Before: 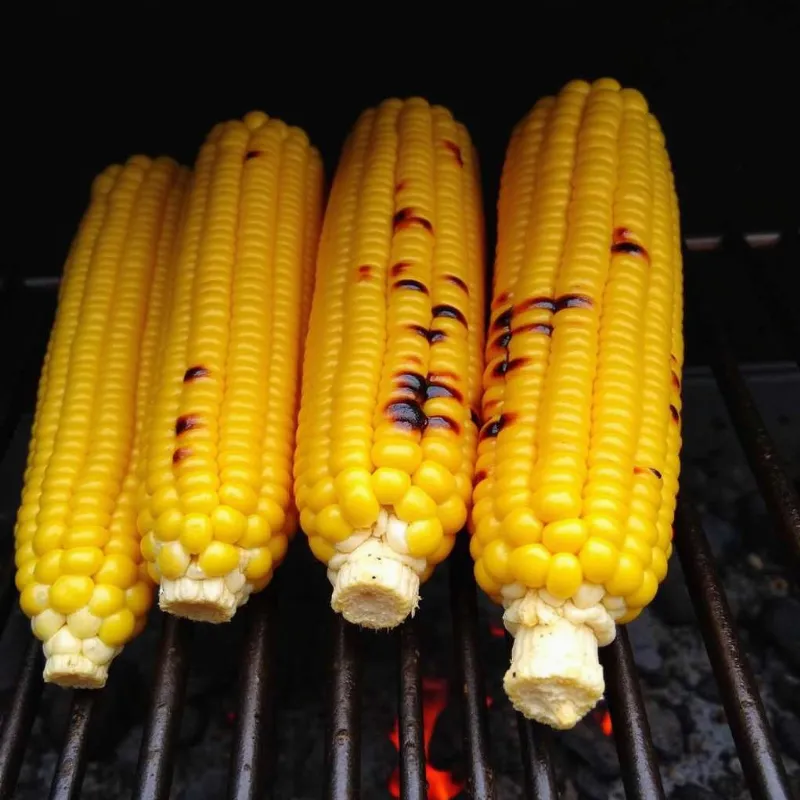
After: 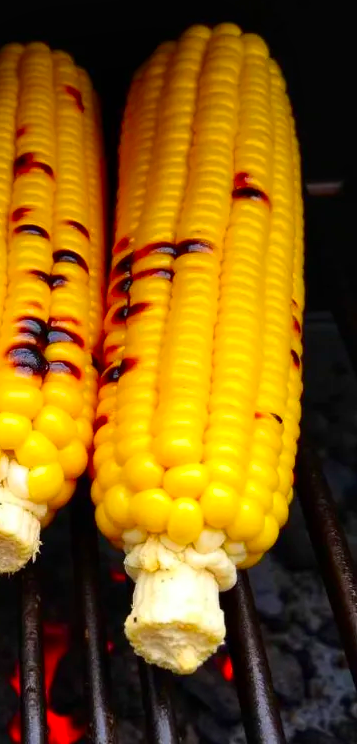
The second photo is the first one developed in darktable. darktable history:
local contrast: mode bilateral grid, contrast 20, coarseness 50, detail 120%, midtone range 0.2
contrast brightness saturation: contrast 0.157, saturation 0.335
crop: left 47.479%, top 6.936%, right 7.893%
